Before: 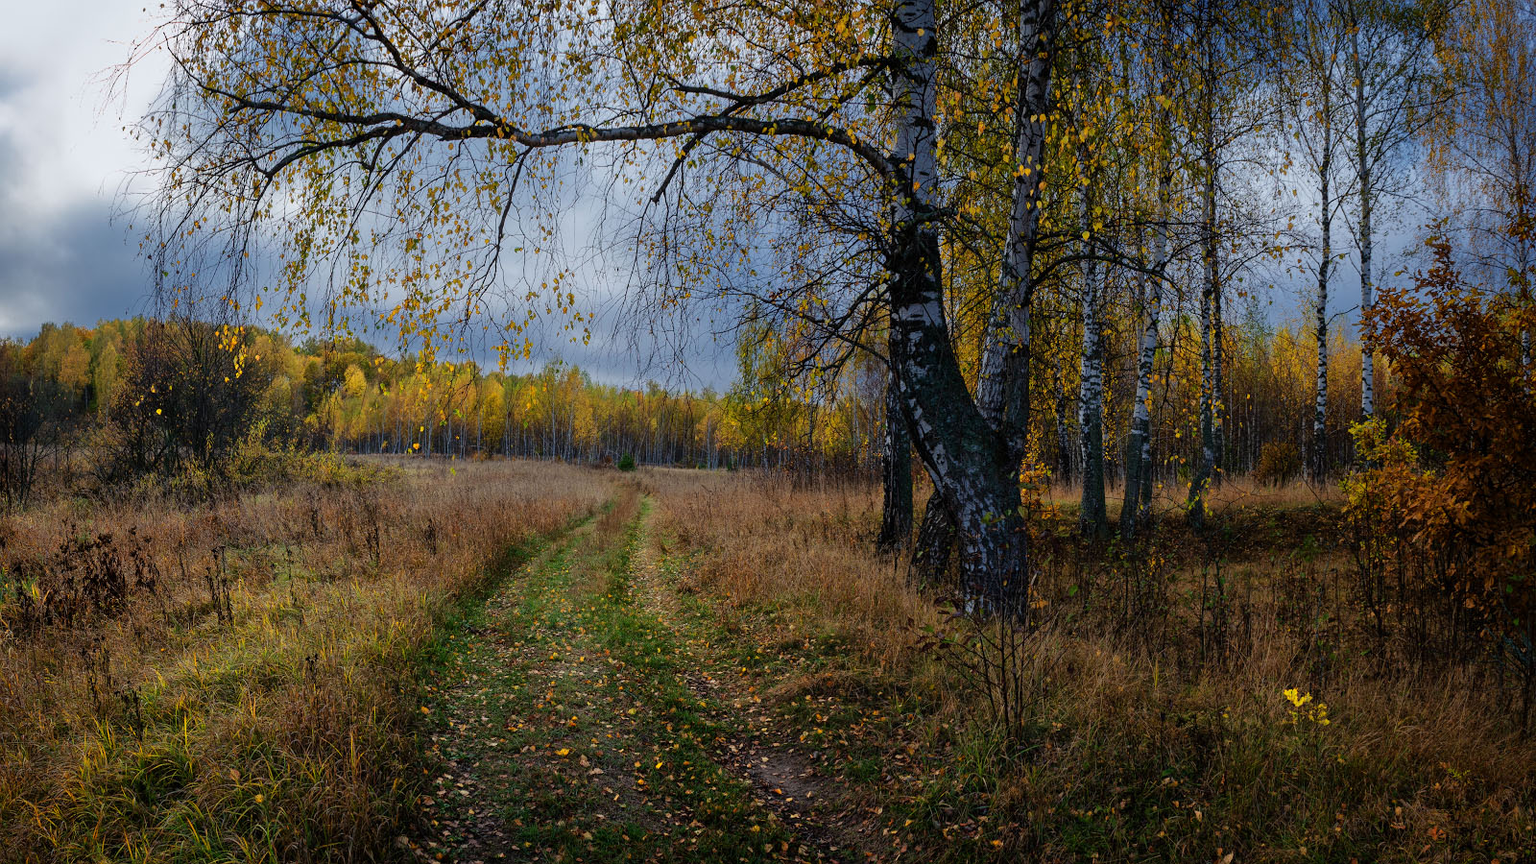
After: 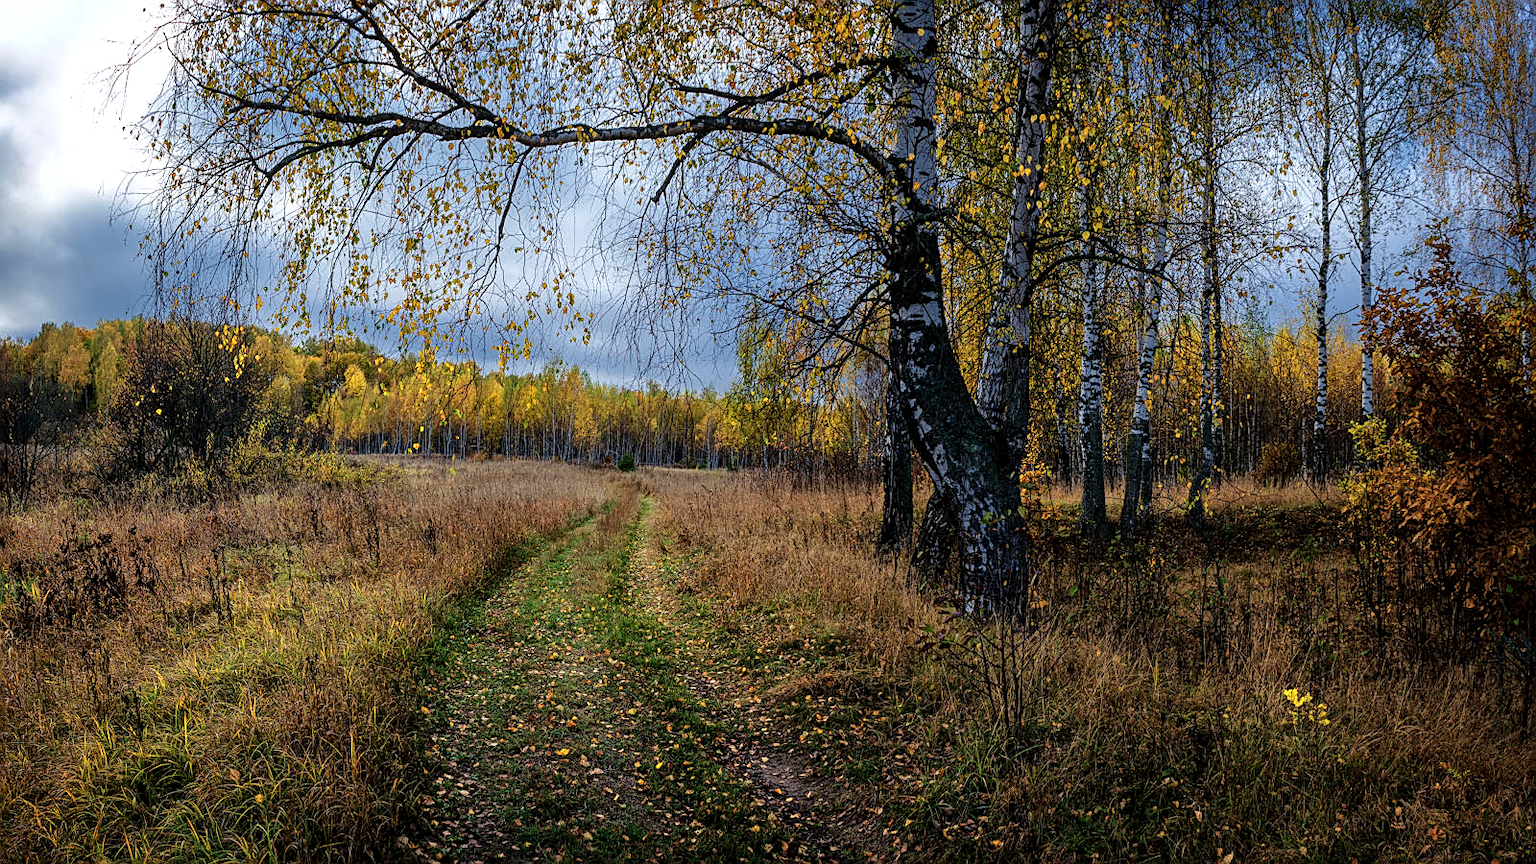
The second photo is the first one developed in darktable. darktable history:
velvia: strength 17.66%
local contrast: on, module defaults
tone equalizer: -8 EV -0.388 EV, -7 EV -0.38 EV, -6 EV -0.366 EV, -5 EV -0.257 EV, -3 EV 0.25 EV, -2 EV 0.336 EV, -1 EV 0.407 EV, +0 EV 0.429 EV
shadows and highlights: shadows 20.86, highlights -37.24, soften with gaussian
sharpen: on, module defaults
color correction: highlights b* 0.06, saturation 0.98
